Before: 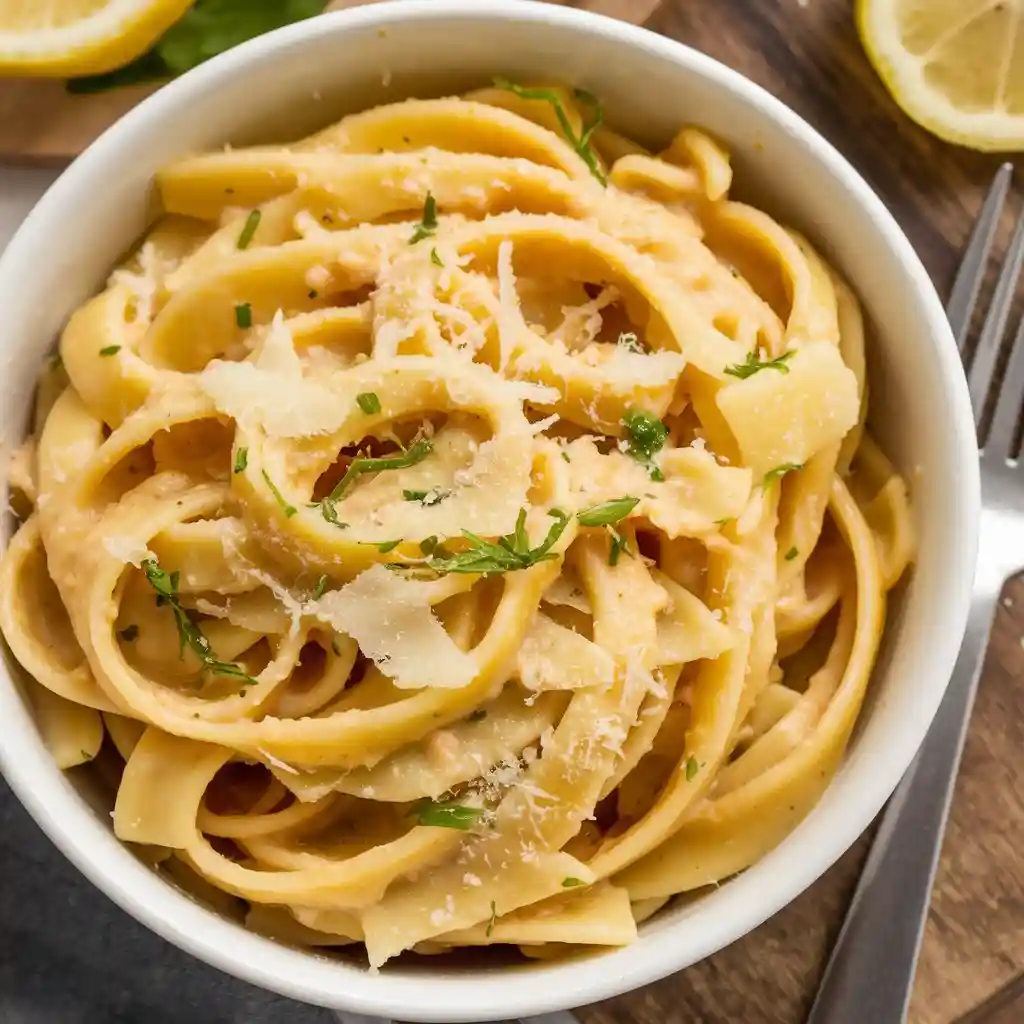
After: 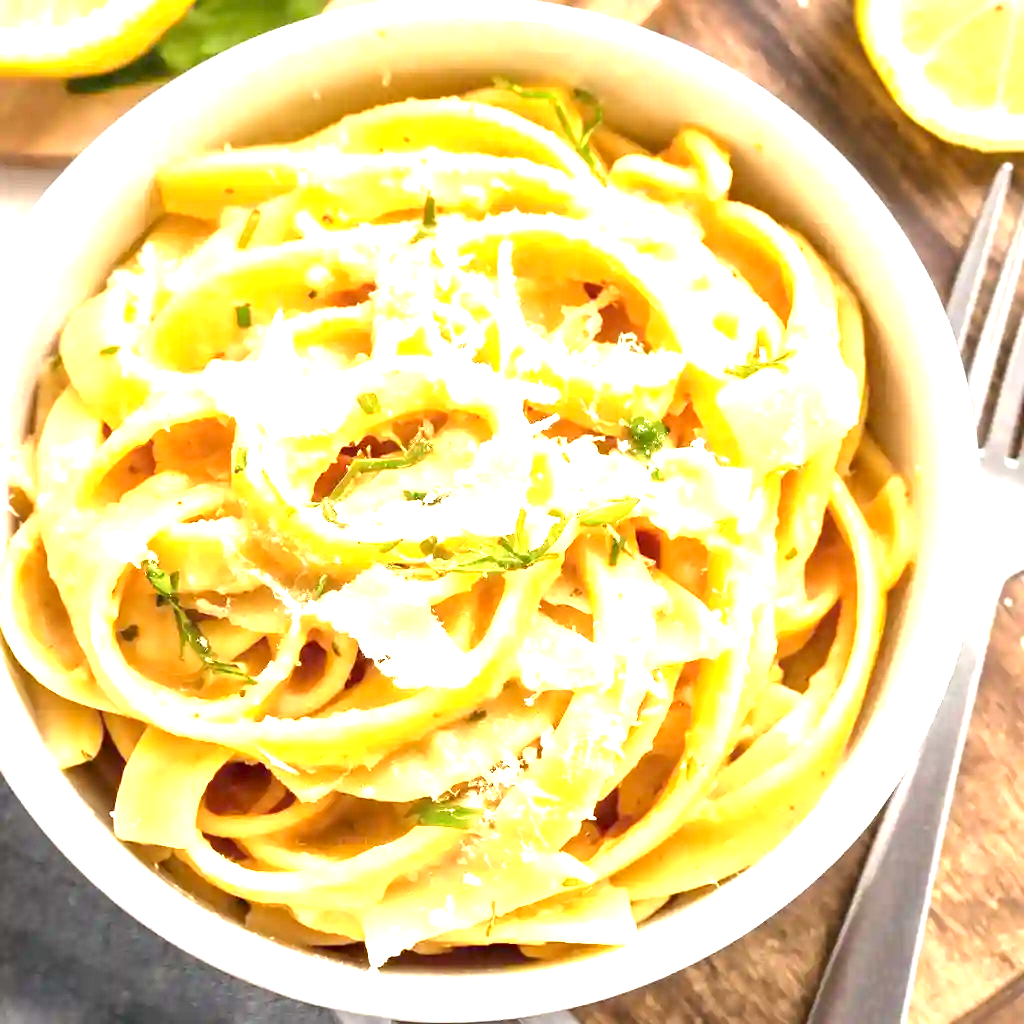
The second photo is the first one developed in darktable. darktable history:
local contrast: mode bilateral grid, contrast 19, coarseness 51, detail 102%, midtone range 0.2
exposure: exposure 1.995 EV, compensate highlight preservation false
